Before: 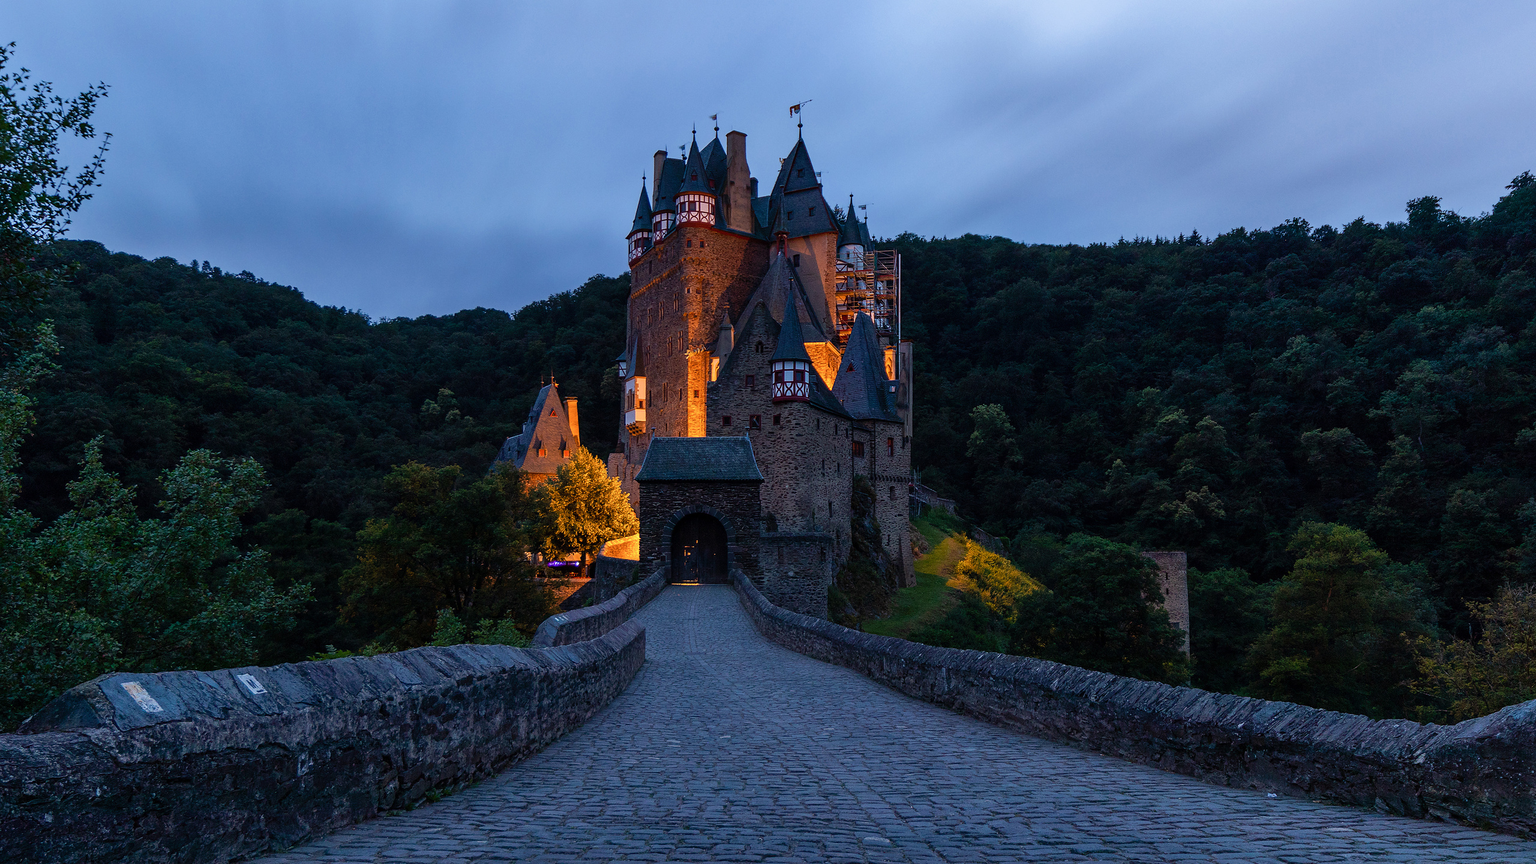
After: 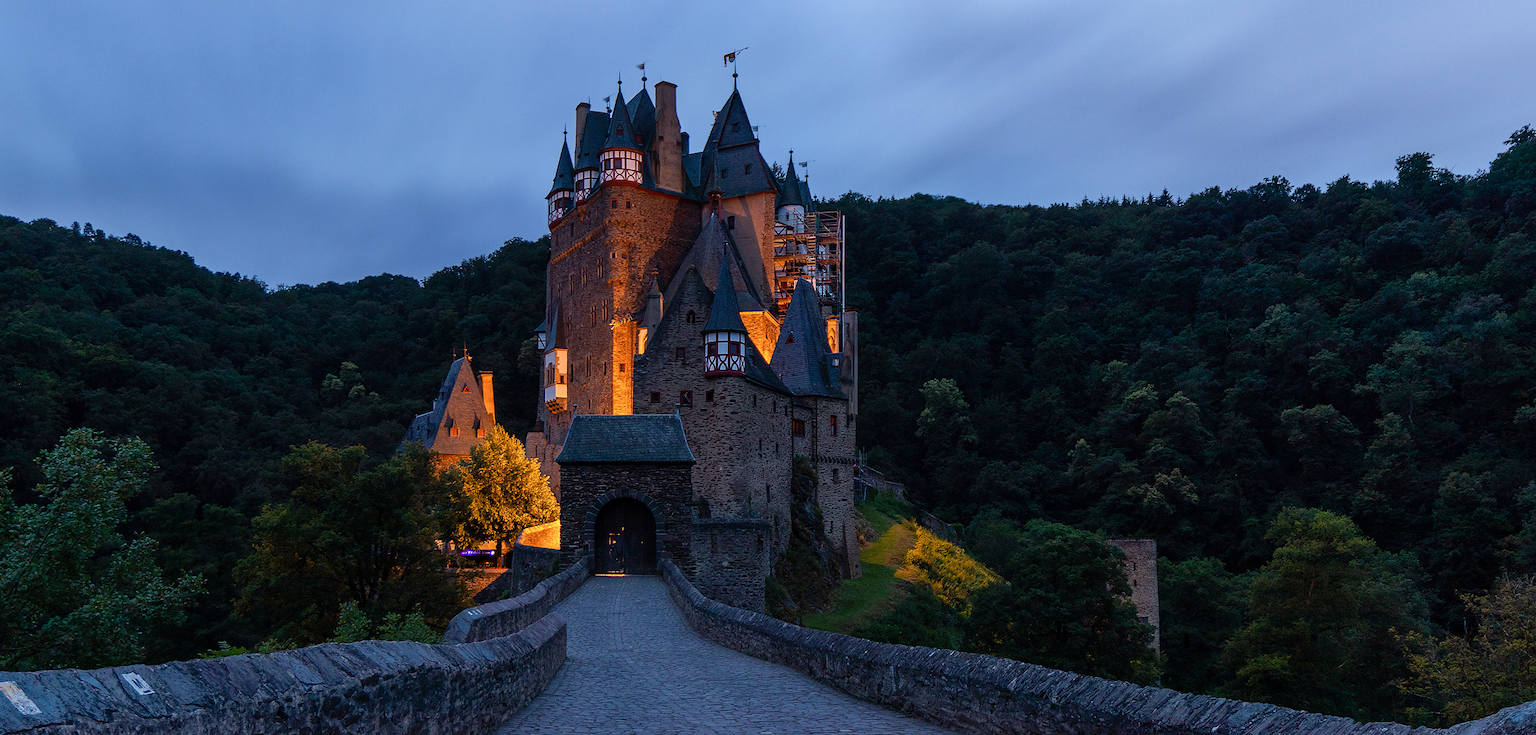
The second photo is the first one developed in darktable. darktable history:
crop: left 8.168%, top 6.535%, bottom 15.227%
